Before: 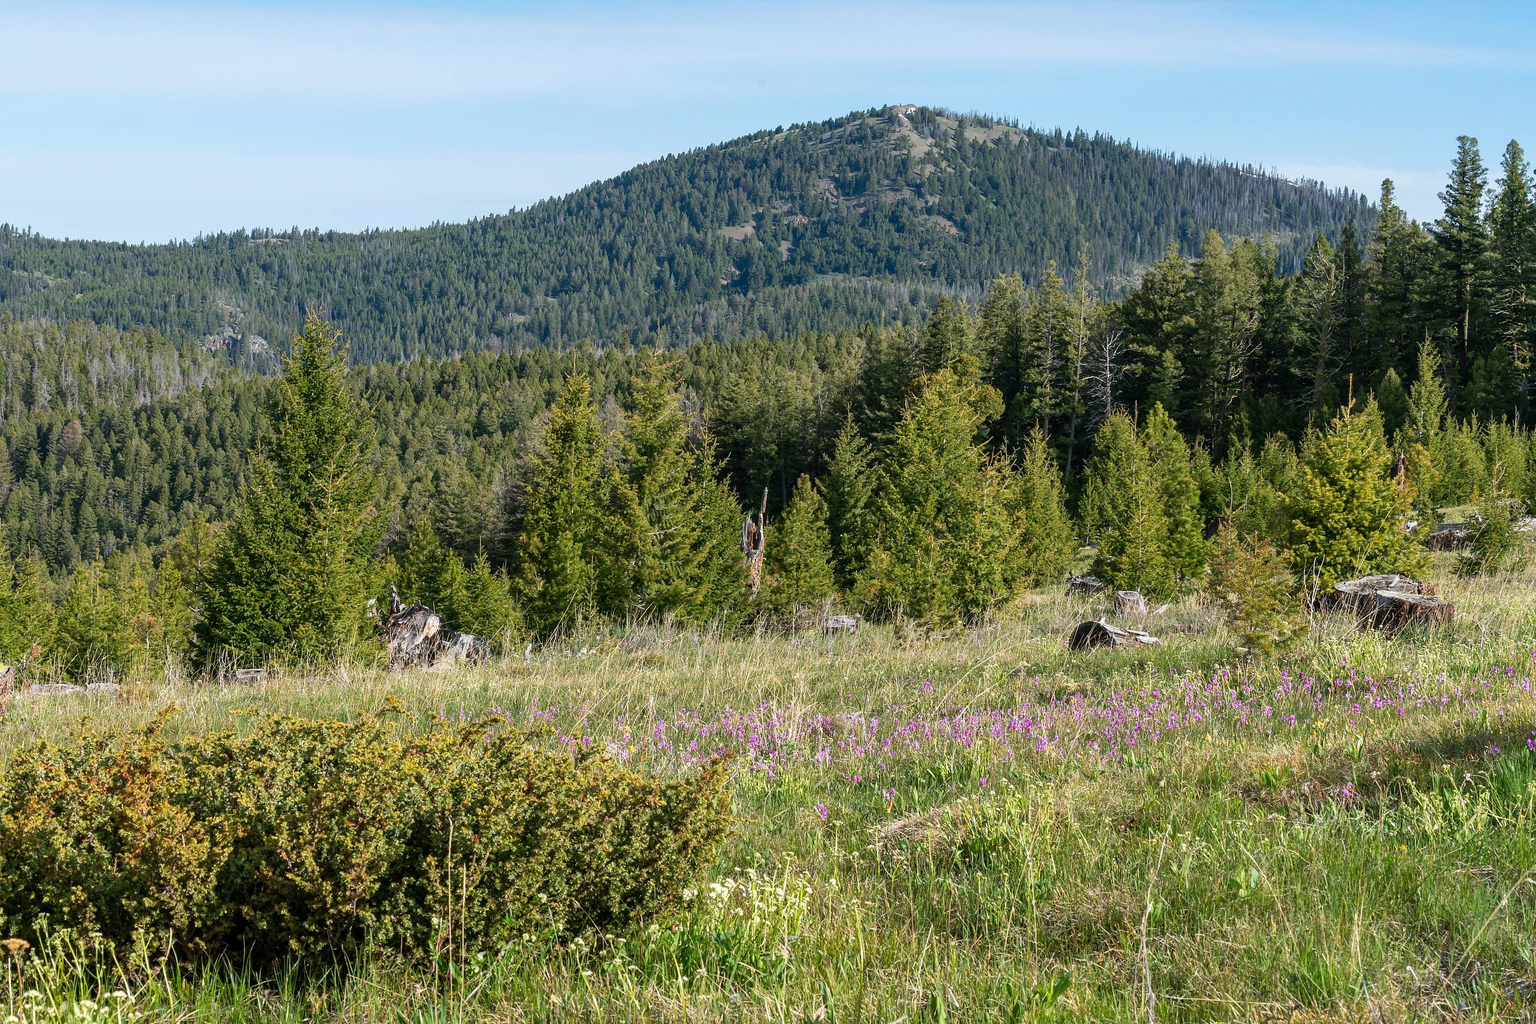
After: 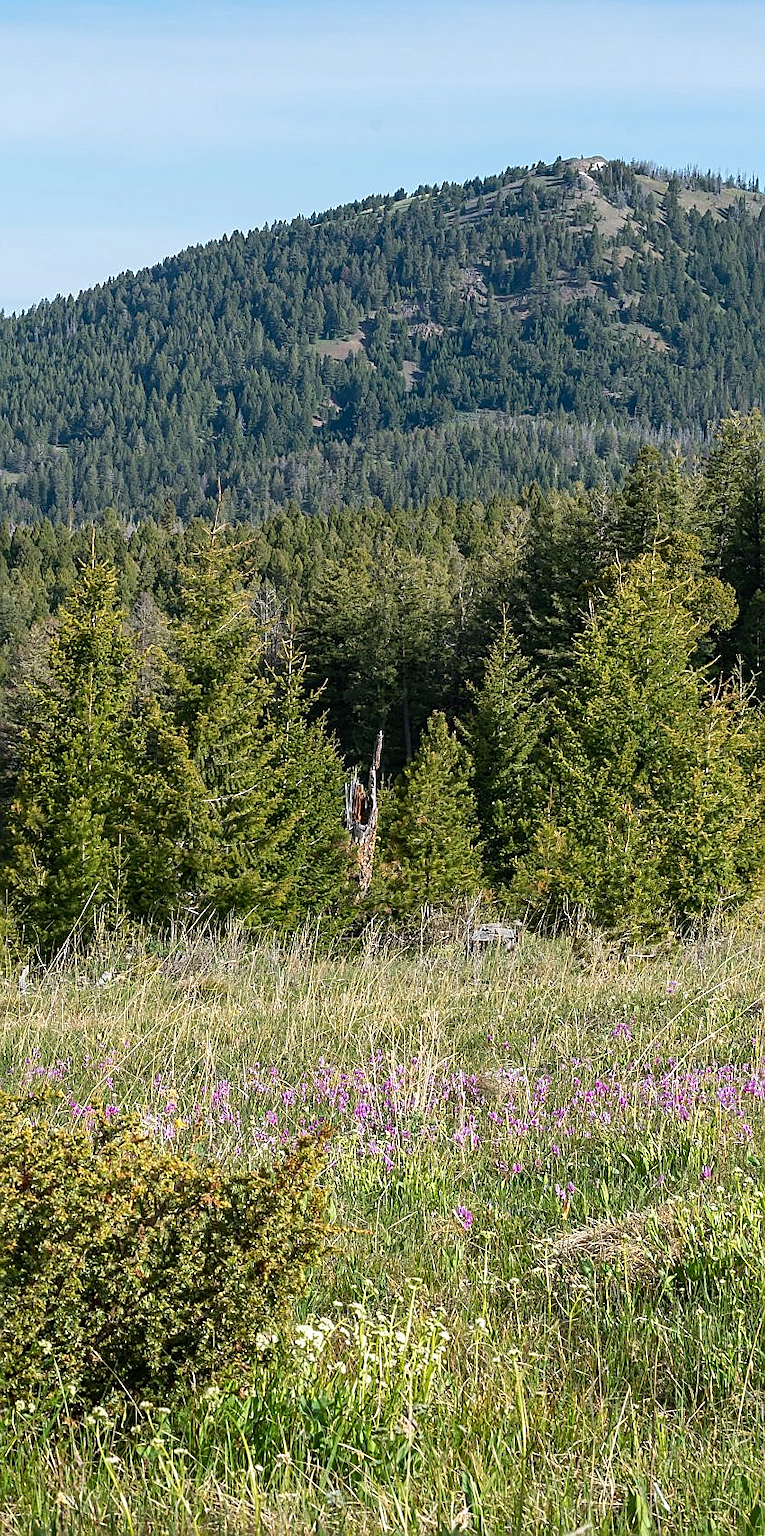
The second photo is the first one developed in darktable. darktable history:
sharpen: on, module defaults
crop: left 33.36%, right 33.36%
